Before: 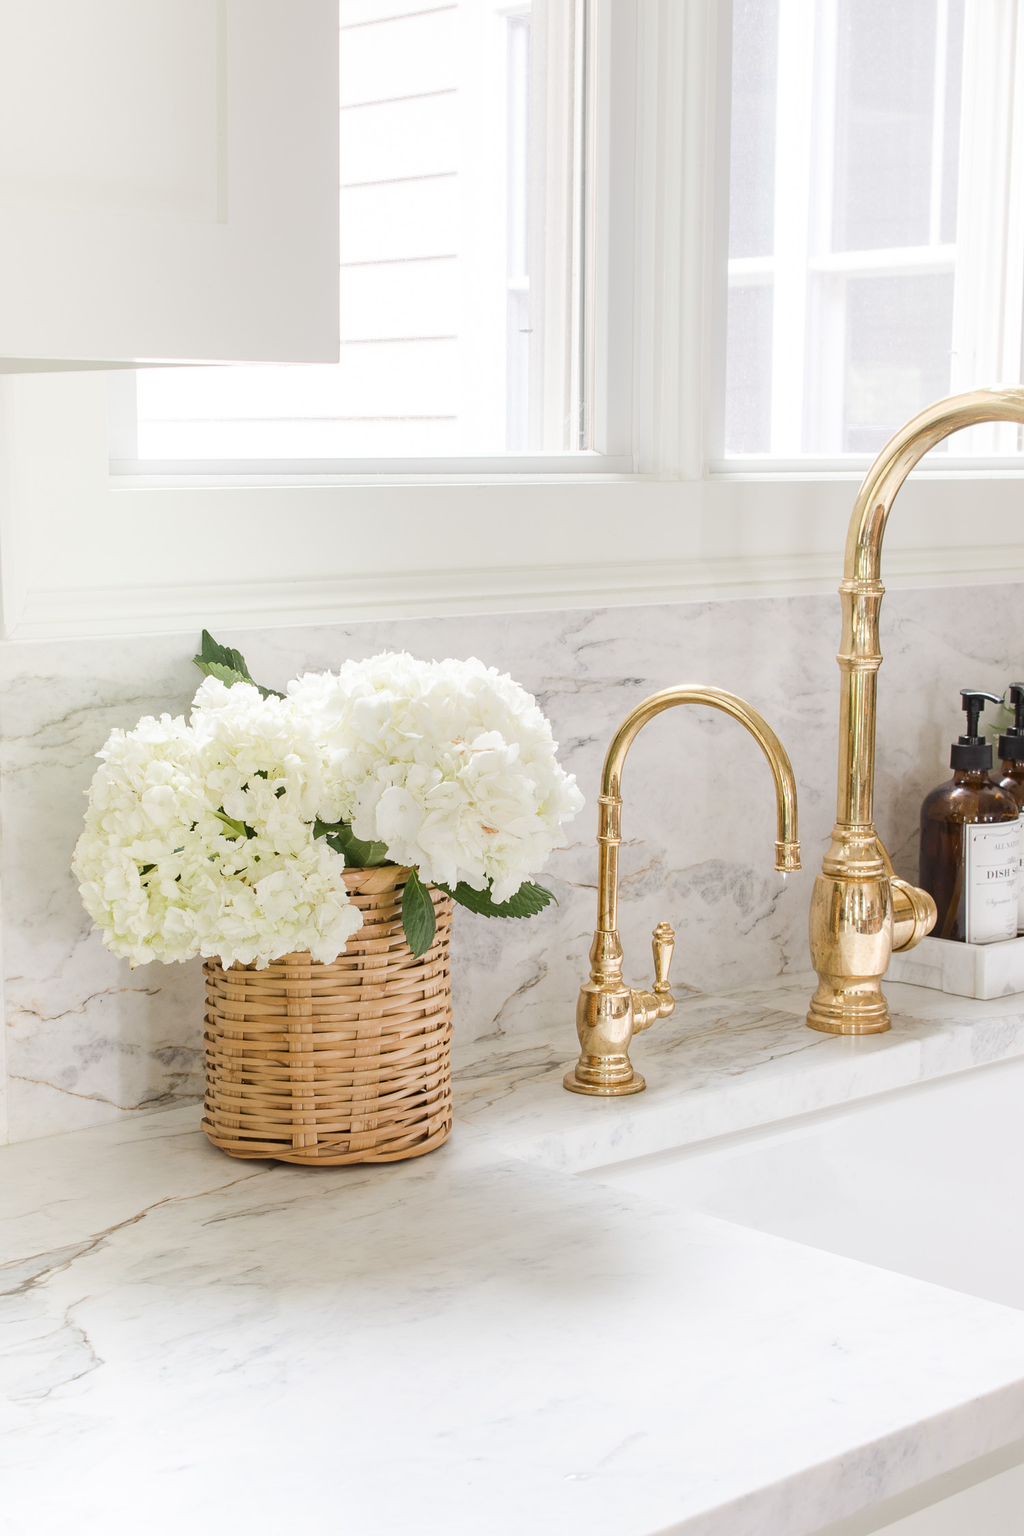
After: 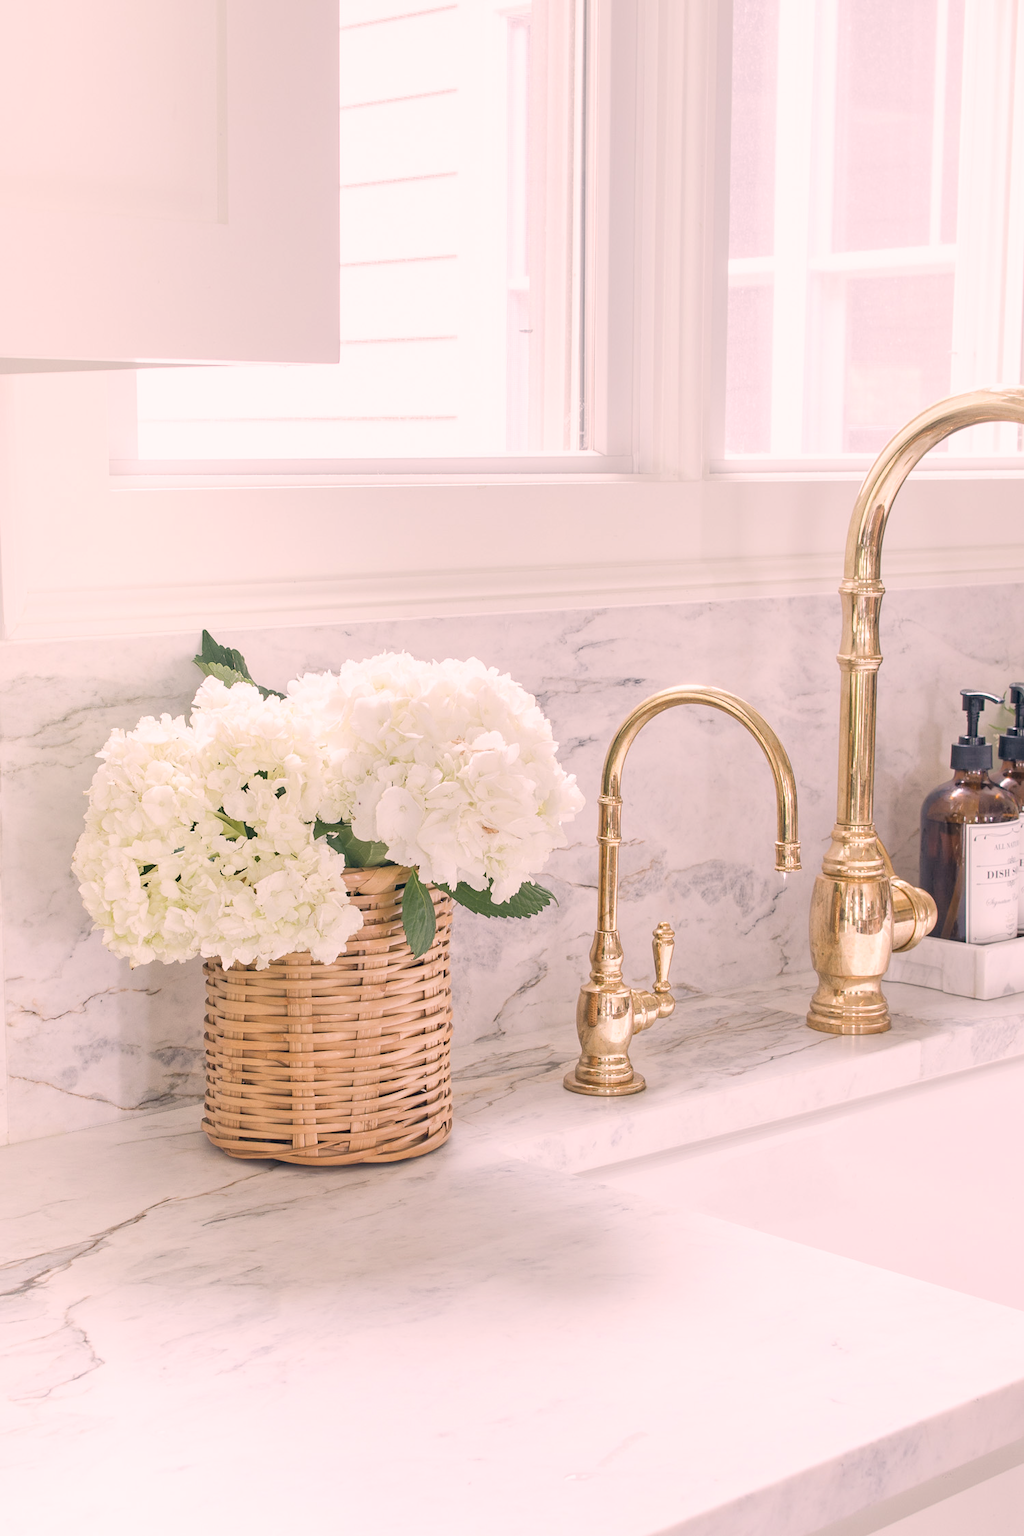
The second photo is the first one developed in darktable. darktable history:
rotate and perspective: automatic cropping off
tone equalizer: -7 EV 0.15 EV, -6 EV 0.6 EV, -5 EV 1.15 EV, -4 EV 1.33 EV, -3 EV 1.15 EV, -2 EV 0.6 EV, -1 EV 0.15 EV, mask exposure compensation -0.5 EV
color correction: highlights a* 14.46, highlights b* 5.85, shadows a* -5.53, shadows b* -15.24, saturation 0.85
